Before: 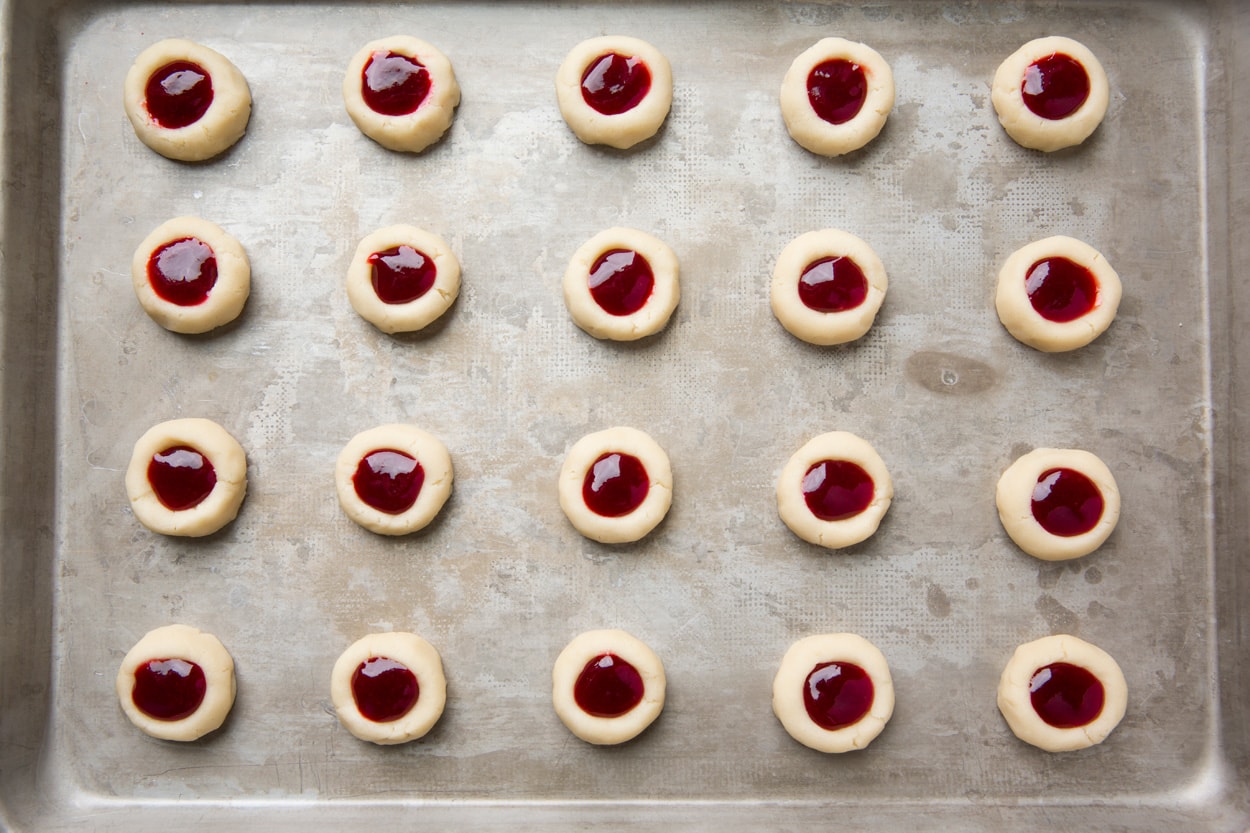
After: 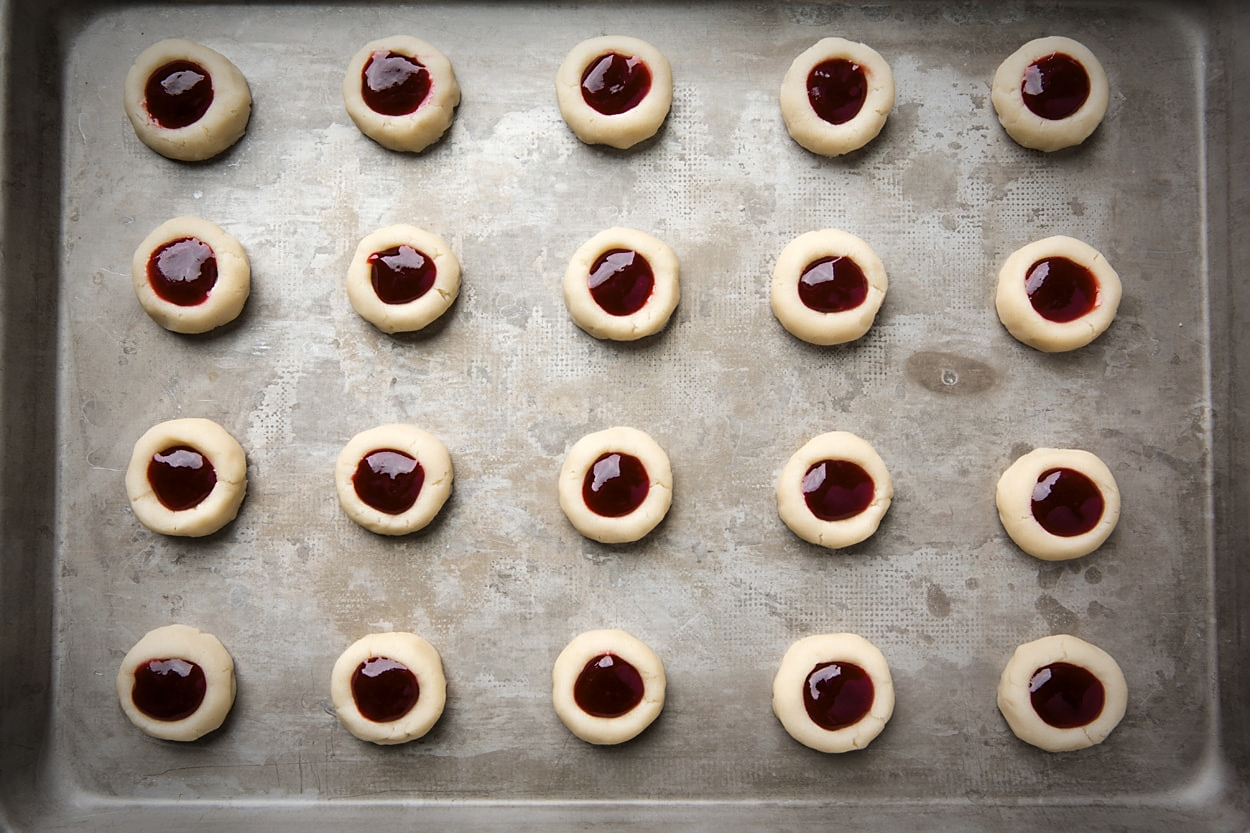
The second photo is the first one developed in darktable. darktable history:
vignetting: fall-off start 70.97%, brightness -0.584, saturation -0.118, width/height ratio 1.333
sharpen: radius 1.864, amount 0.398, threshold 1.271
levels: levels [0.029, 0.545, 0.971]
